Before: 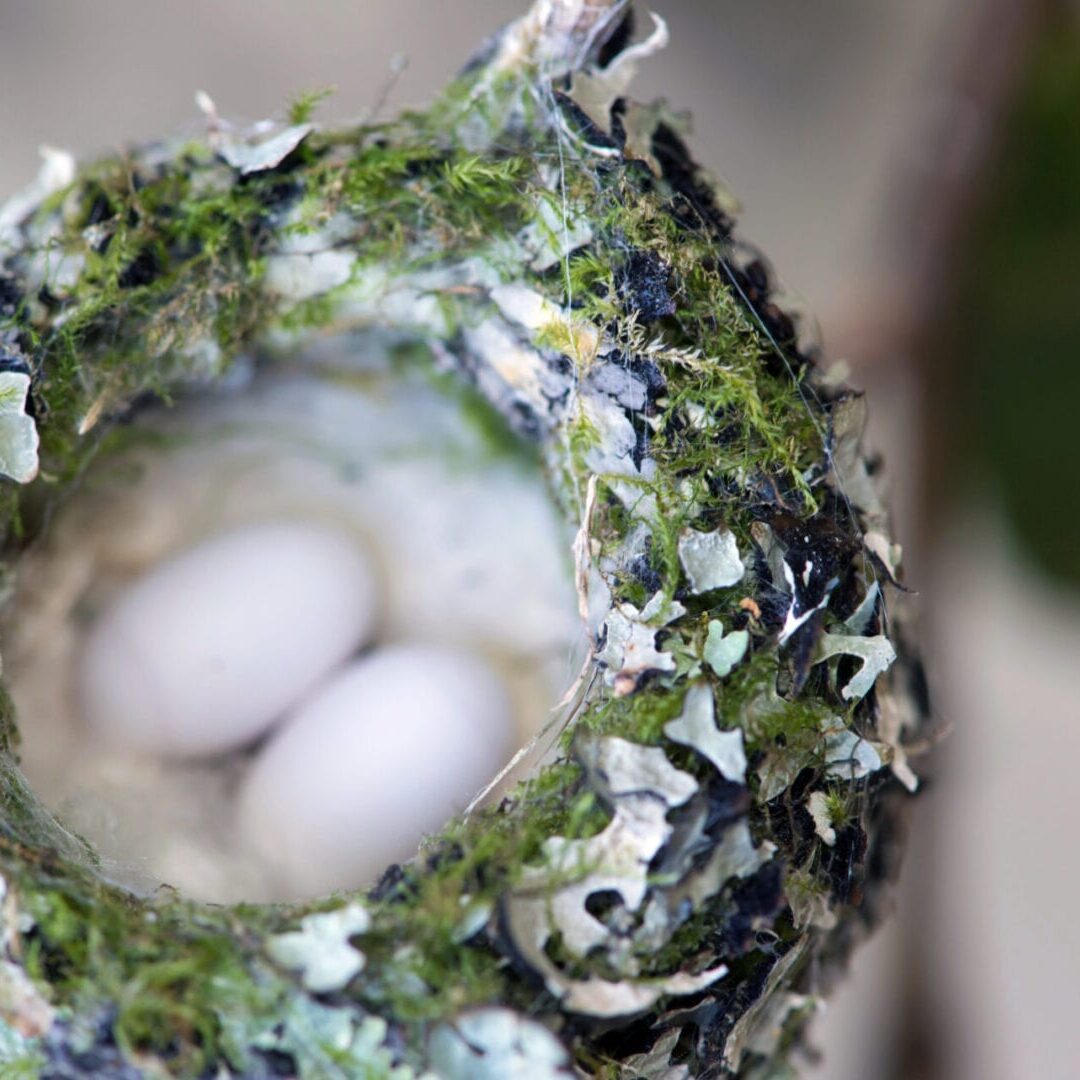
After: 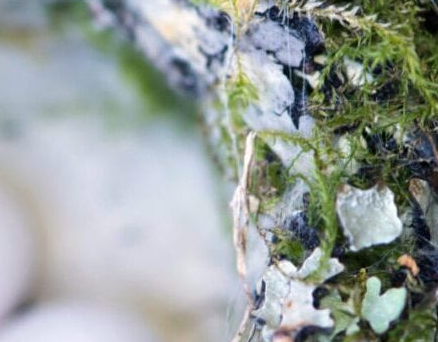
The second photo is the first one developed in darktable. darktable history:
crop: left 31.721%, top 31.767%, right 27.643%, bottom 35.782%
